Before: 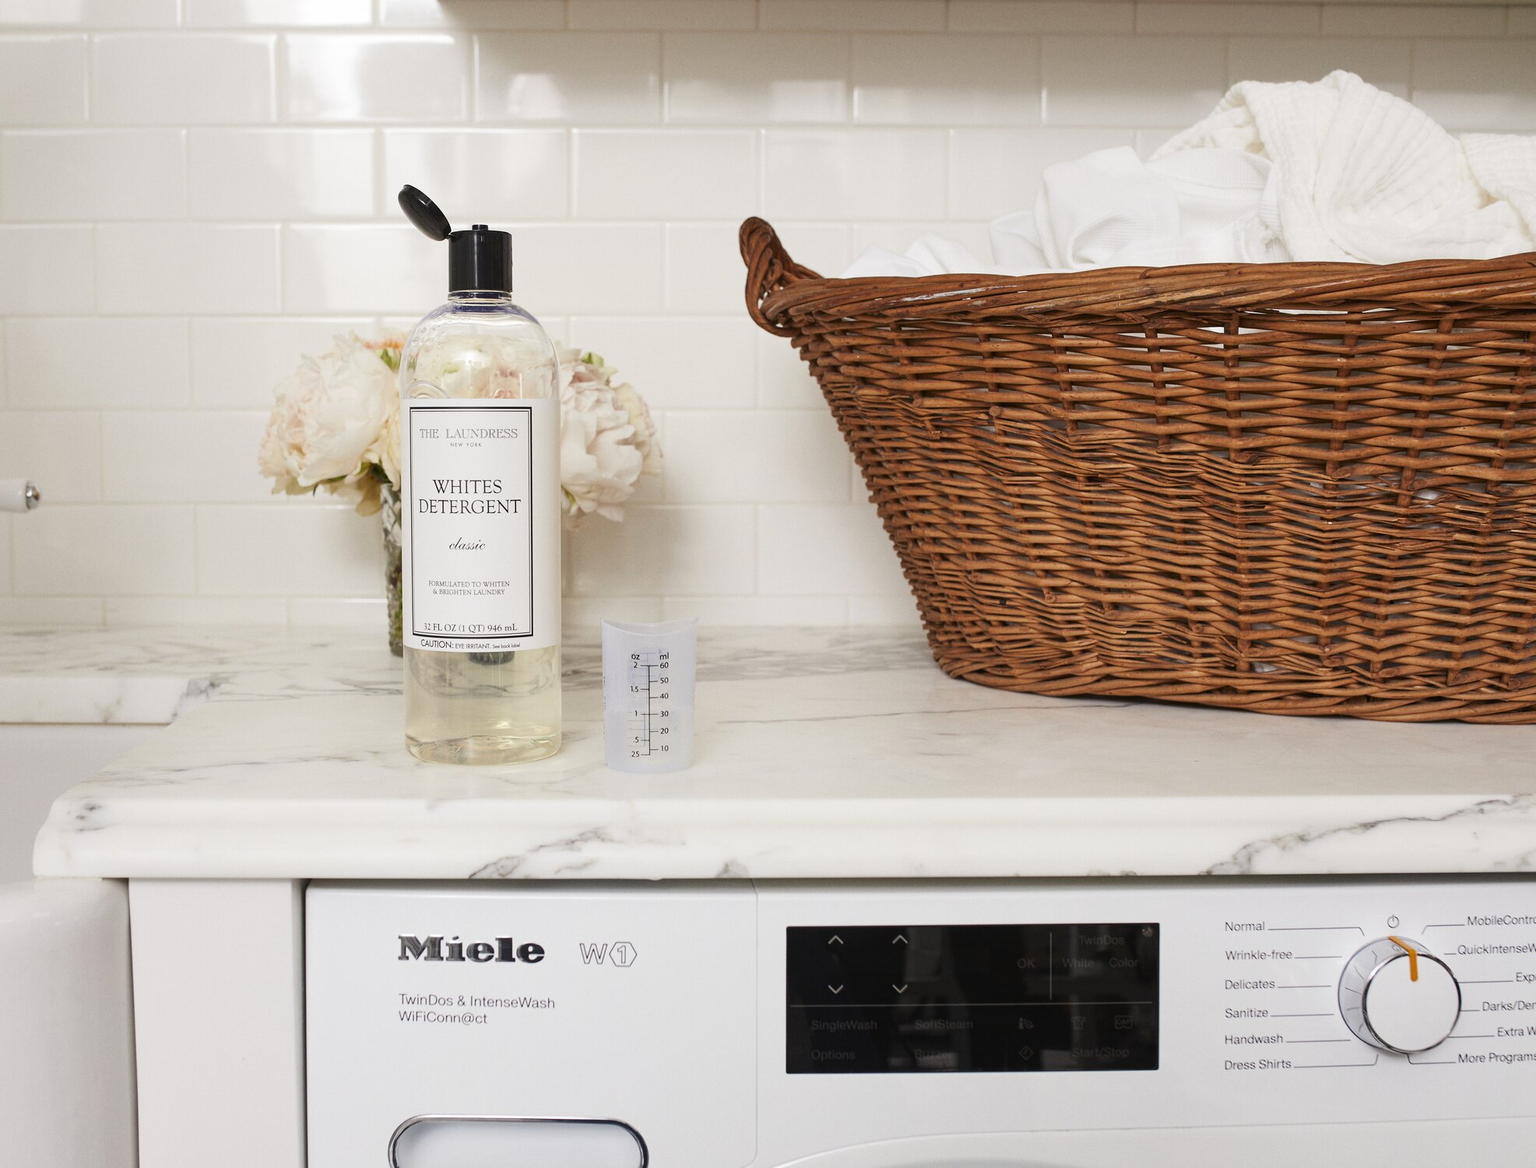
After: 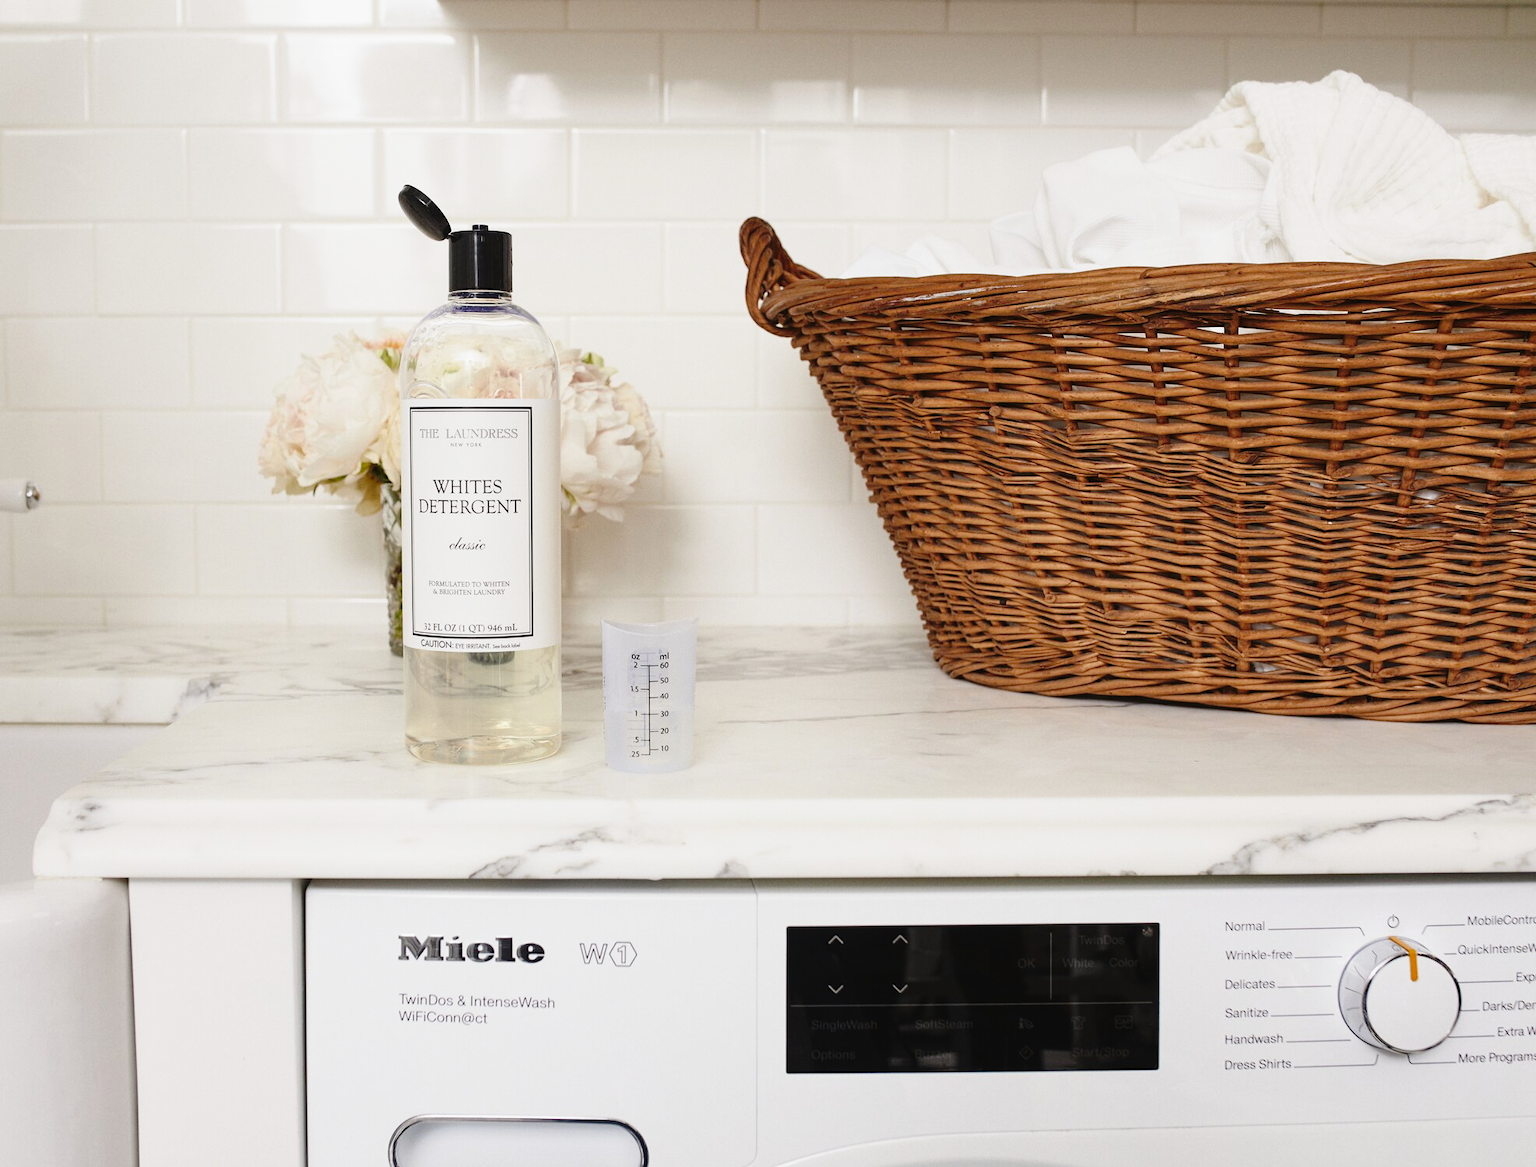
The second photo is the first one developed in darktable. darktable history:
tone curve: curves: ch0 [(0, 0.013) (0.129, 0.1) (0.327, 0.382) (0.489, 0.573) (0.66, 0.748) (0.858, 0.926) (1, 0.977)]; ch1 [(0, 0) (0.353, 0.344) (0.45, 0.46) (0.498, 0.498) (0.521, 0.512) (0.563, 0.559) (0.592, 0.578) (0.647, 0.657) (1, 1)]; ch2 [(0, 0) (0.333, 0.346) (0.375, 0.375) (0.424, 0.43) (0.476, 0.492) (0.502, 0.502) (0.524, 0.531) (0.579, 0.61) (0.612, 0.644) (0.66, 0.715) (1, 1)], preserve colors none
base curve: curves: ch0 [(0, 0) (0.74, 0.67) (1, 1)], preserve colors none
